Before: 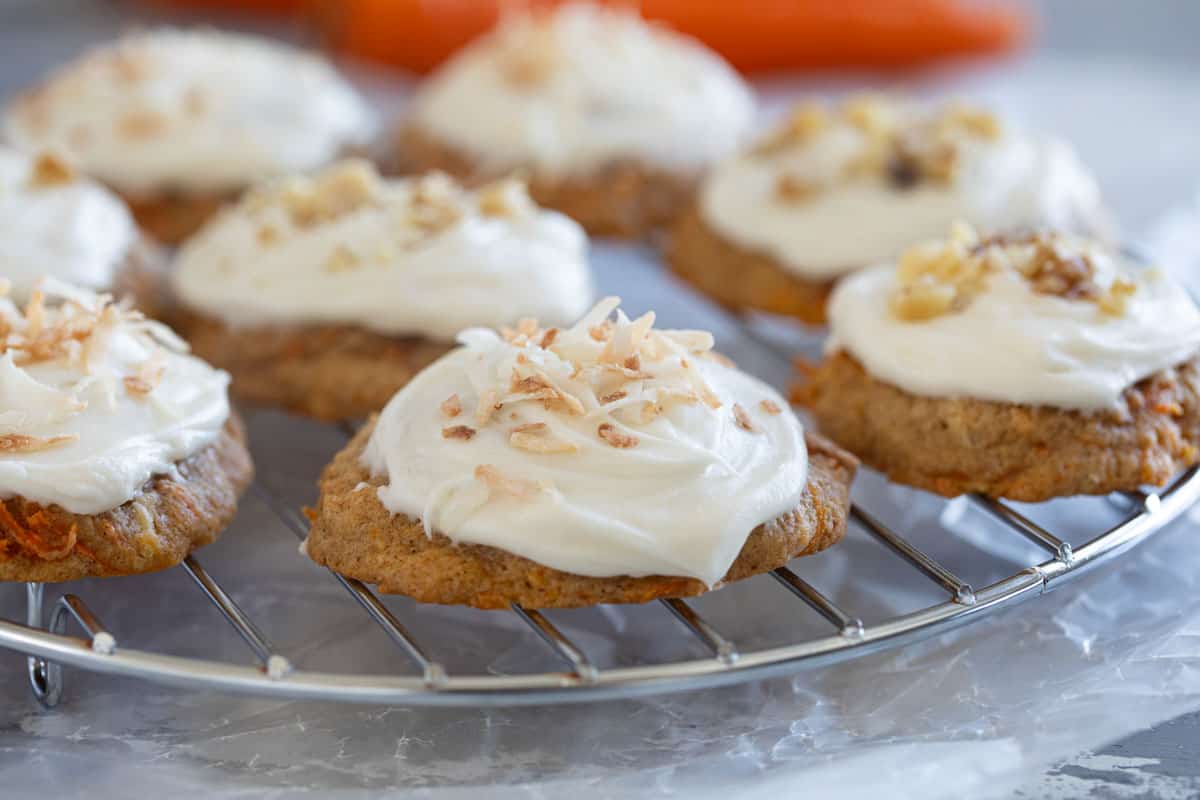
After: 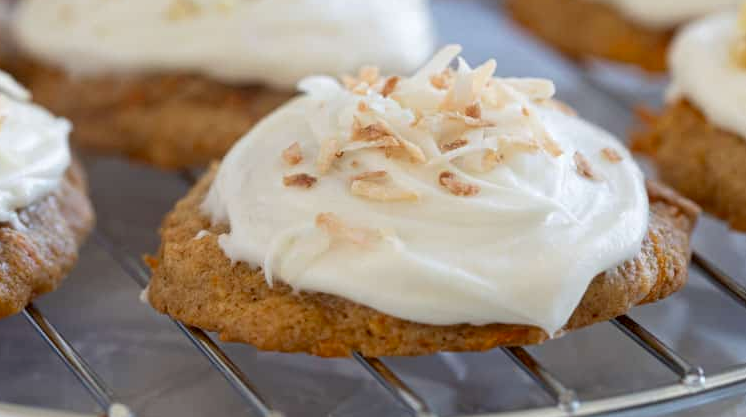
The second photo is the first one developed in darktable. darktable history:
exposure: black level correction 0.005, exposure 0.003 EV, compensate highlight preservation false
crop: left 13.262%, top 31.572%, right 24.55%, bottom 15.981%
